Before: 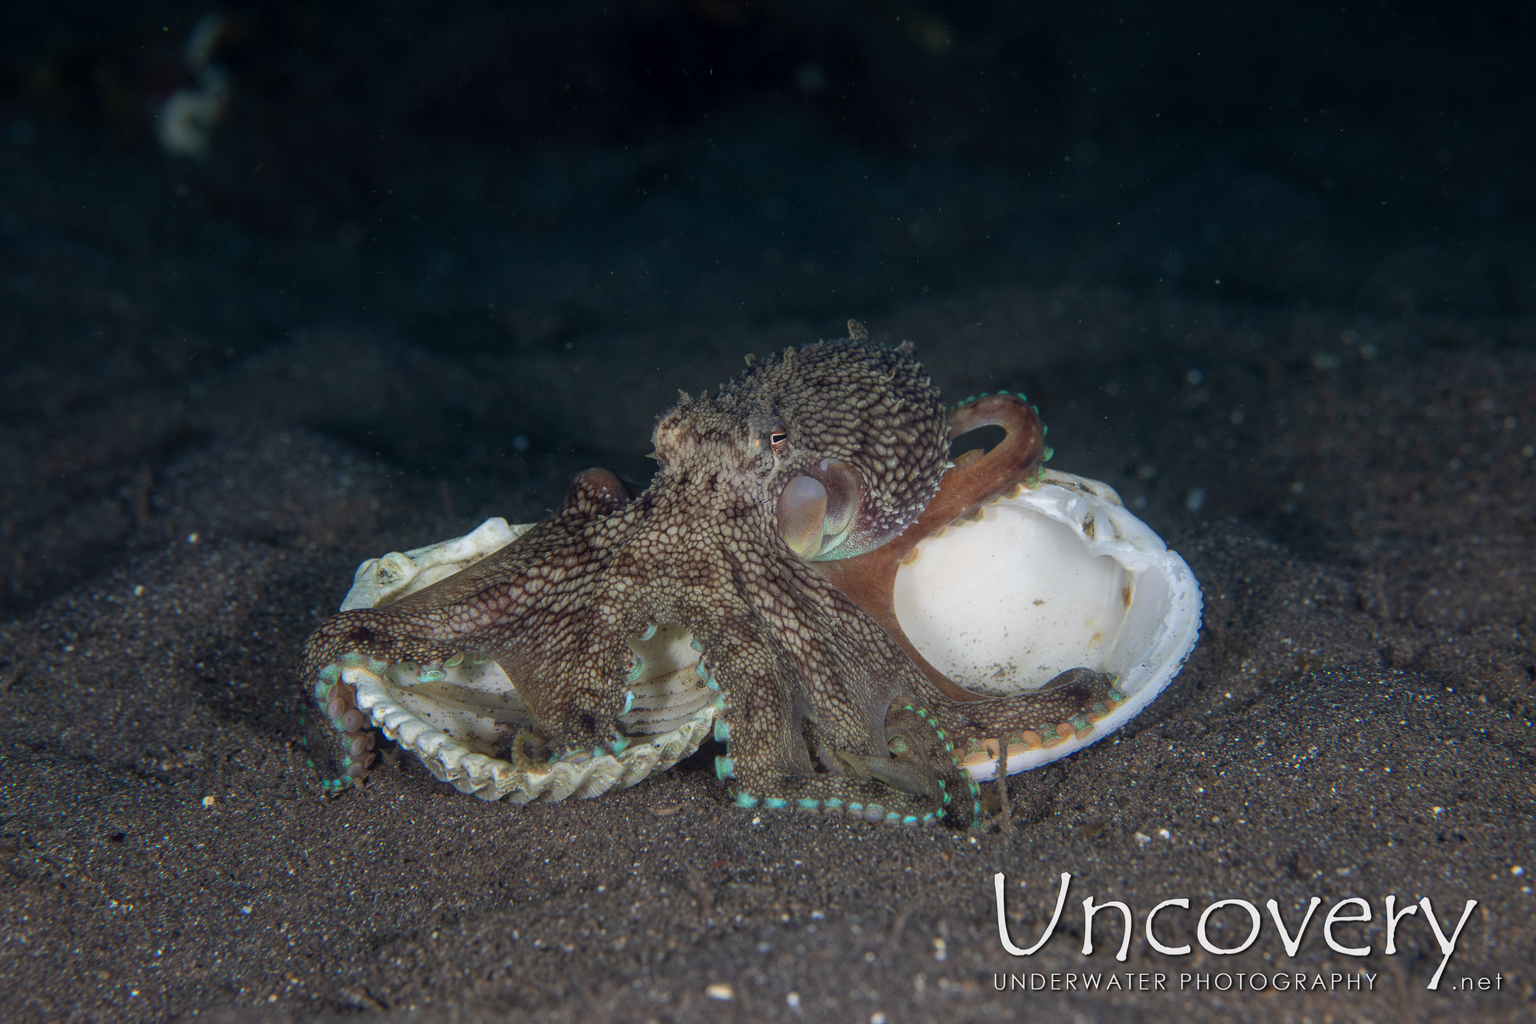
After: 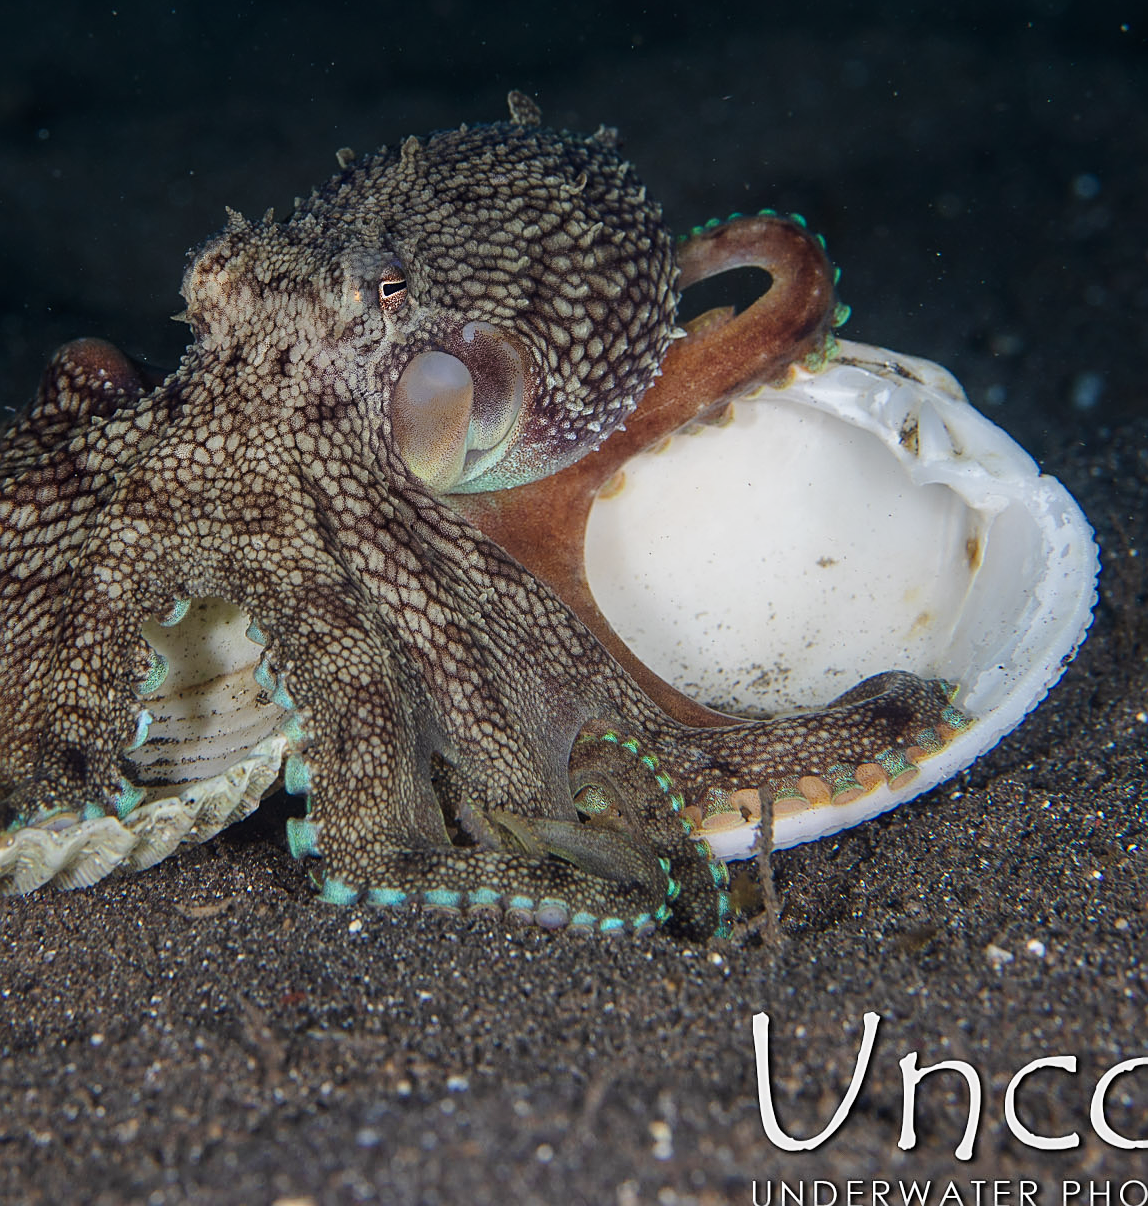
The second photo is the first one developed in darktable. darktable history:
crop: left 35.385%, top 25.898%, right 19.746%, bottom 3.405%
sharpen: on, module defaults
tone curve: curves: ch0 [(0, 0) (0.105, 0.068) (0.181, 0.14) (0.28, 0.259) (0.384, 0.404) (0.485, 0.531) (0.638, 0.681) (0.87, 0.883) (1, 0.977)]; ch1 [(0, 0) (0.161, 0.092) (0.35, 0.33) (0.379, 0.401) (0.456, 0.469) (0.501, 0.499) (0.516, 0.524) (0.562, 0.569) (0.635, 0.646) (1, 1)]; ch2 [(0, 0) (0.371, 0.362) (0.437, 0.437) (0.5, 0.5) (0.53, 0.524) (0.56, 0.561) (0.622, 0.606) (1, 1)], preserve colors none
